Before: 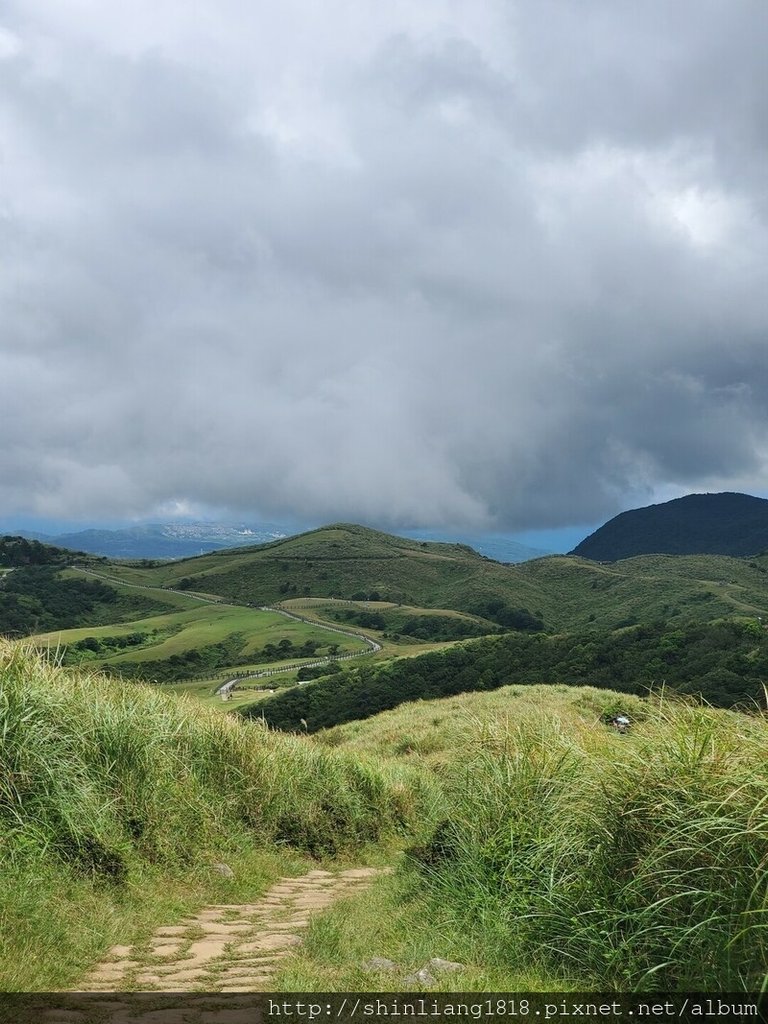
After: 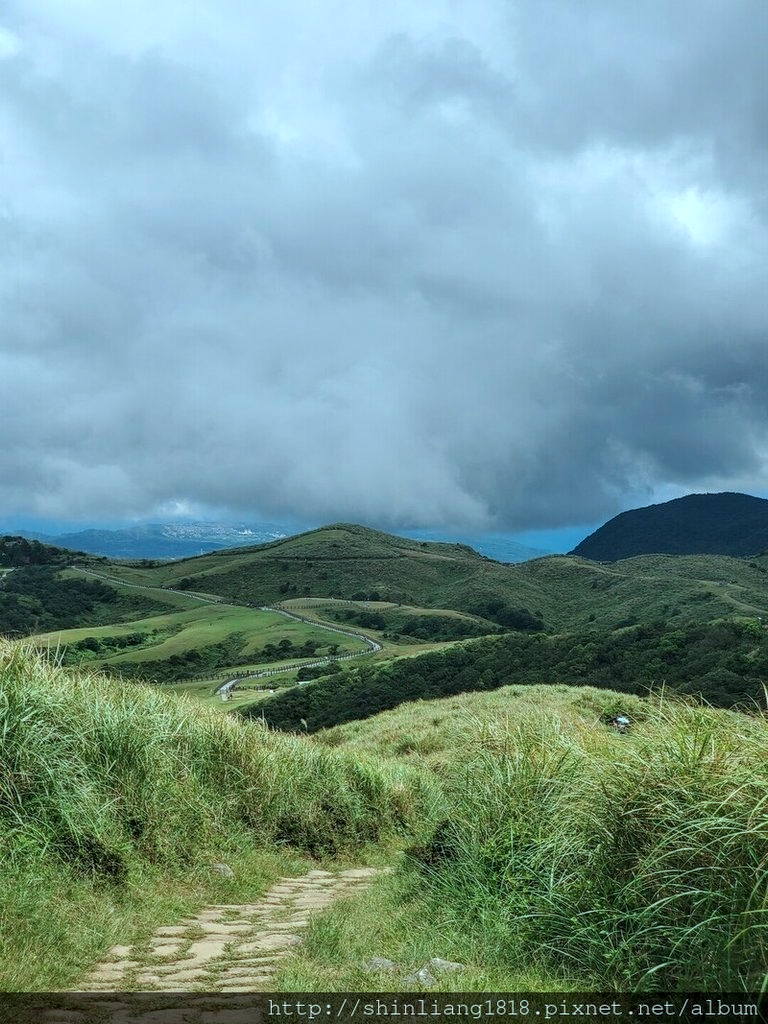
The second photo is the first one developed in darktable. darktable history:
local contrast: on, module defaults
color correction: highlights a* -10.04, highlights b* -10.37
